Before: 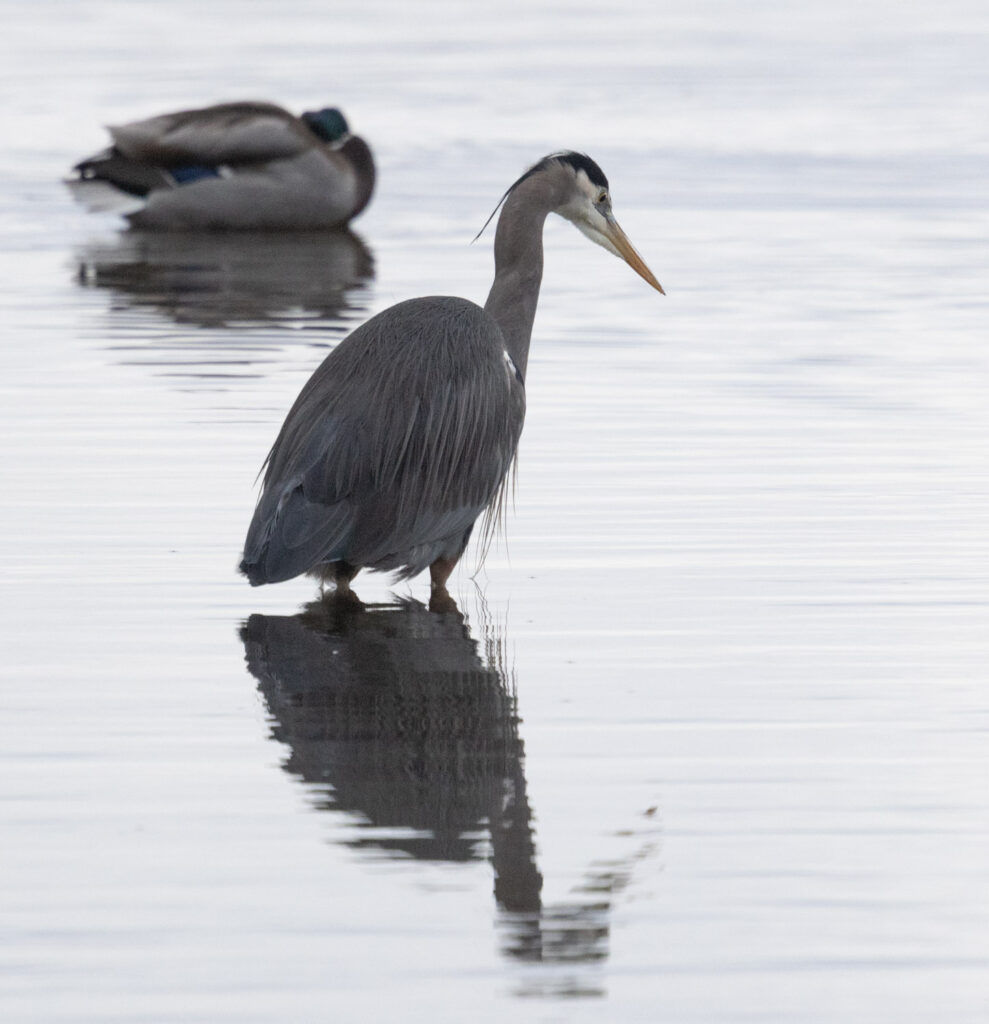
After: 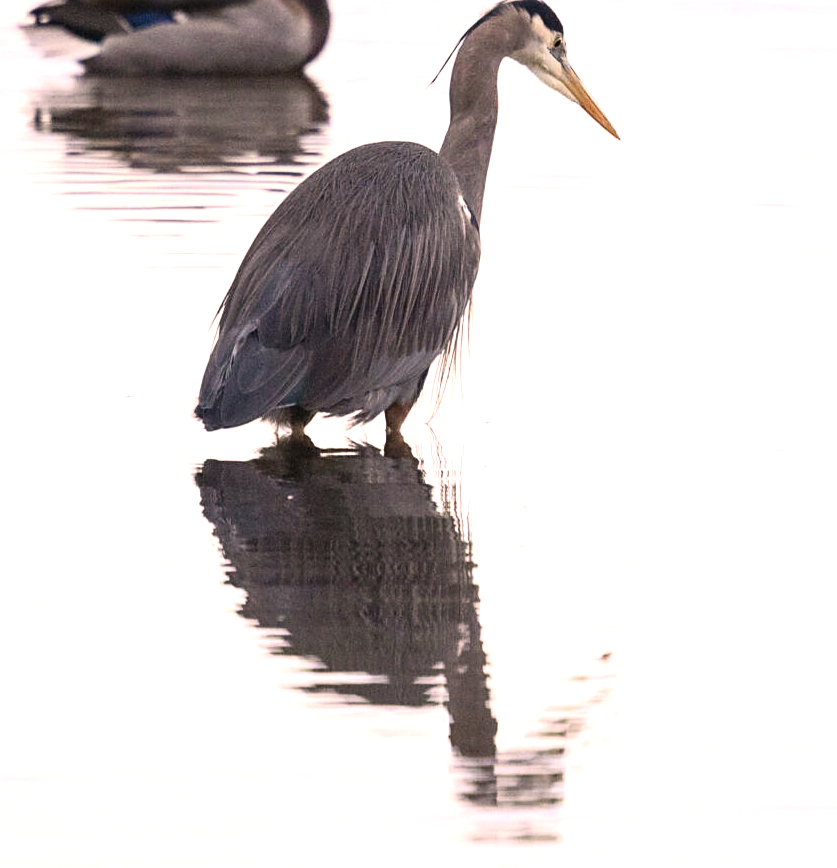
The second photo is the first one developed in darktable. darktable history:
contrast brightness saturation: contrast 0.179, saturation 0.309
crop and rotate: left 4.609%, top 15.232%, right 10.66%
sharpen: on, module defaults
color correction: highlights a* 11.4, highlights b* 11.64
exposure: black level correction 0, exposure 0.694 EV, compensate highlight preservation false
